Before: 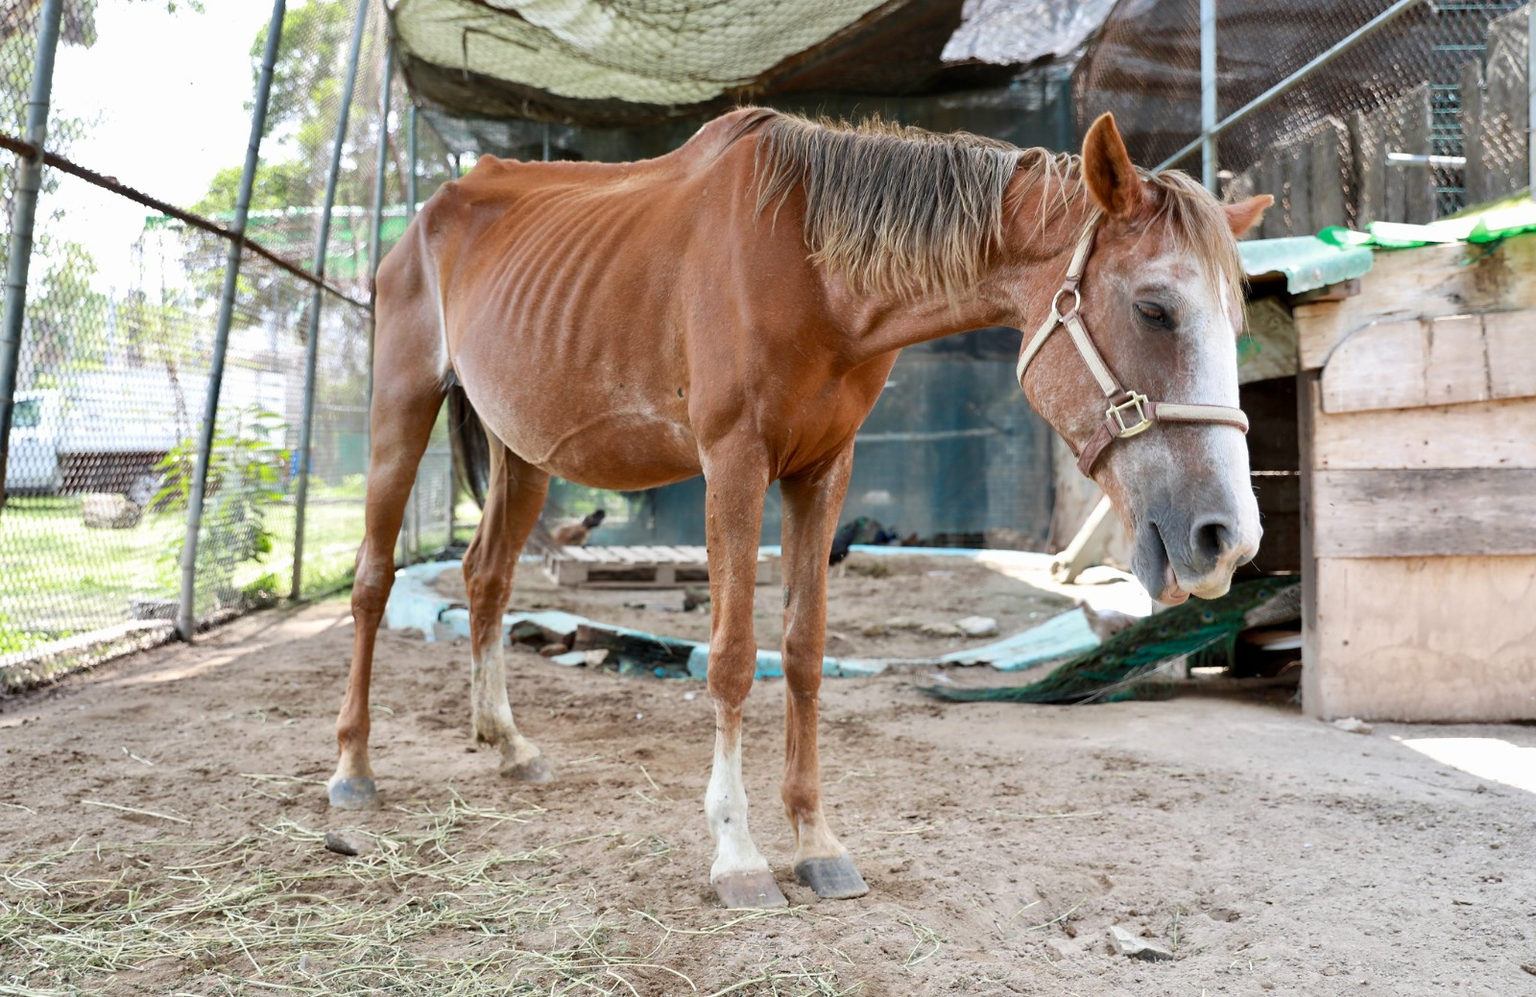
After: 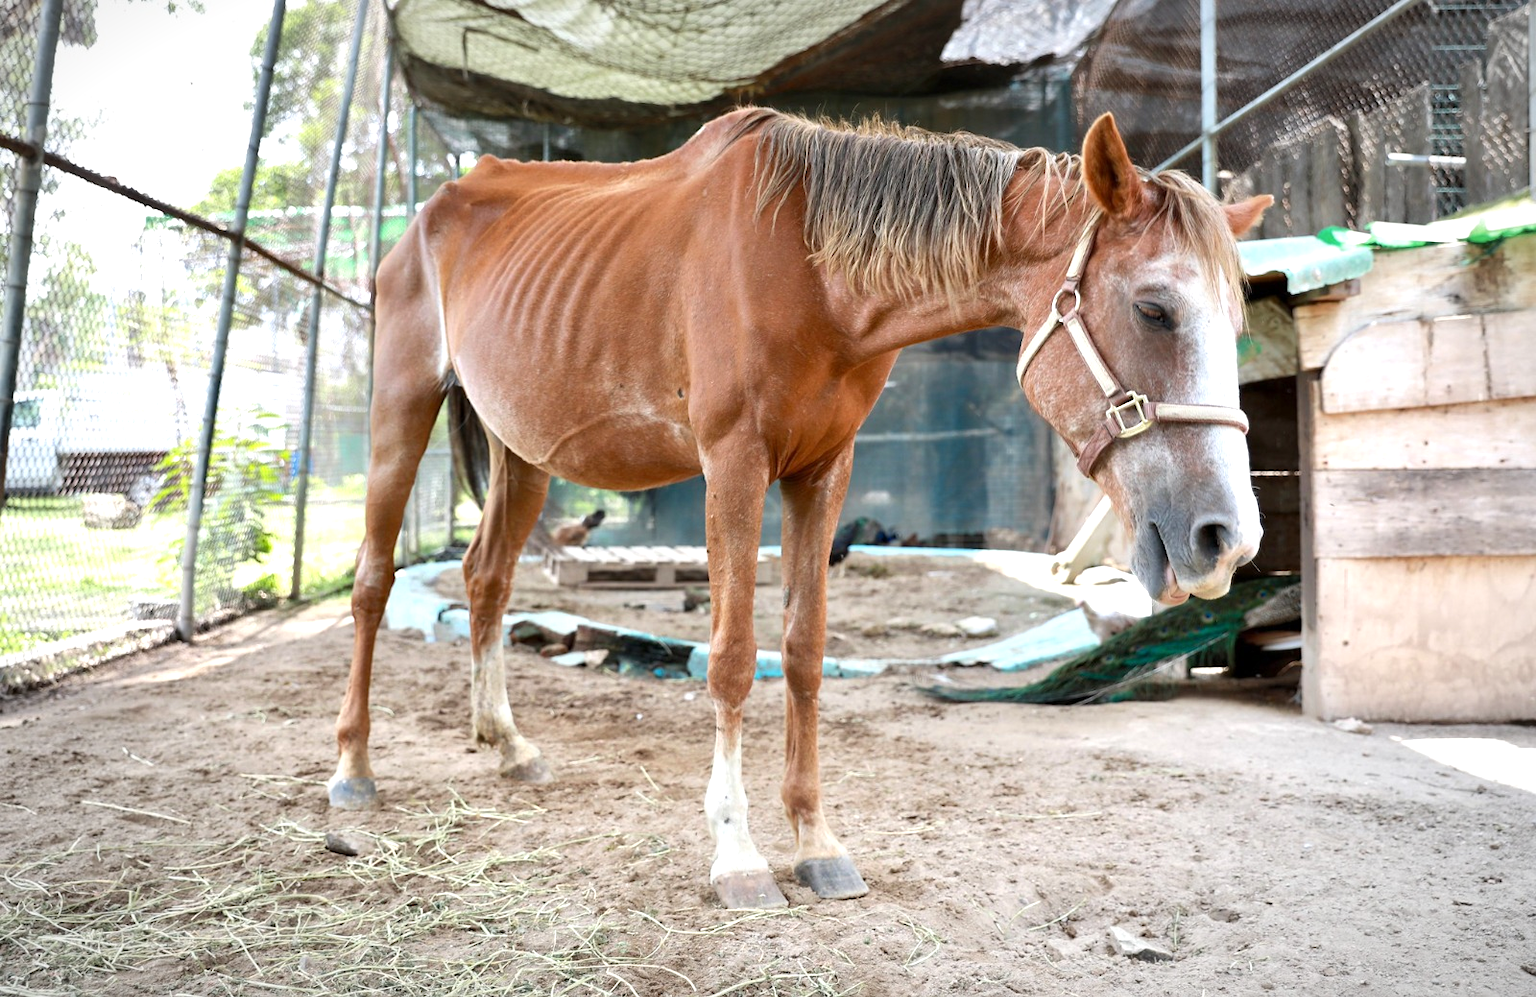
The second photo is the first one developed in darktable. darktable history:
exposure: exposure 0.515 EV, compensate highlight preservation false
vignetting: fall-off radius 70%, automatic ratio true
